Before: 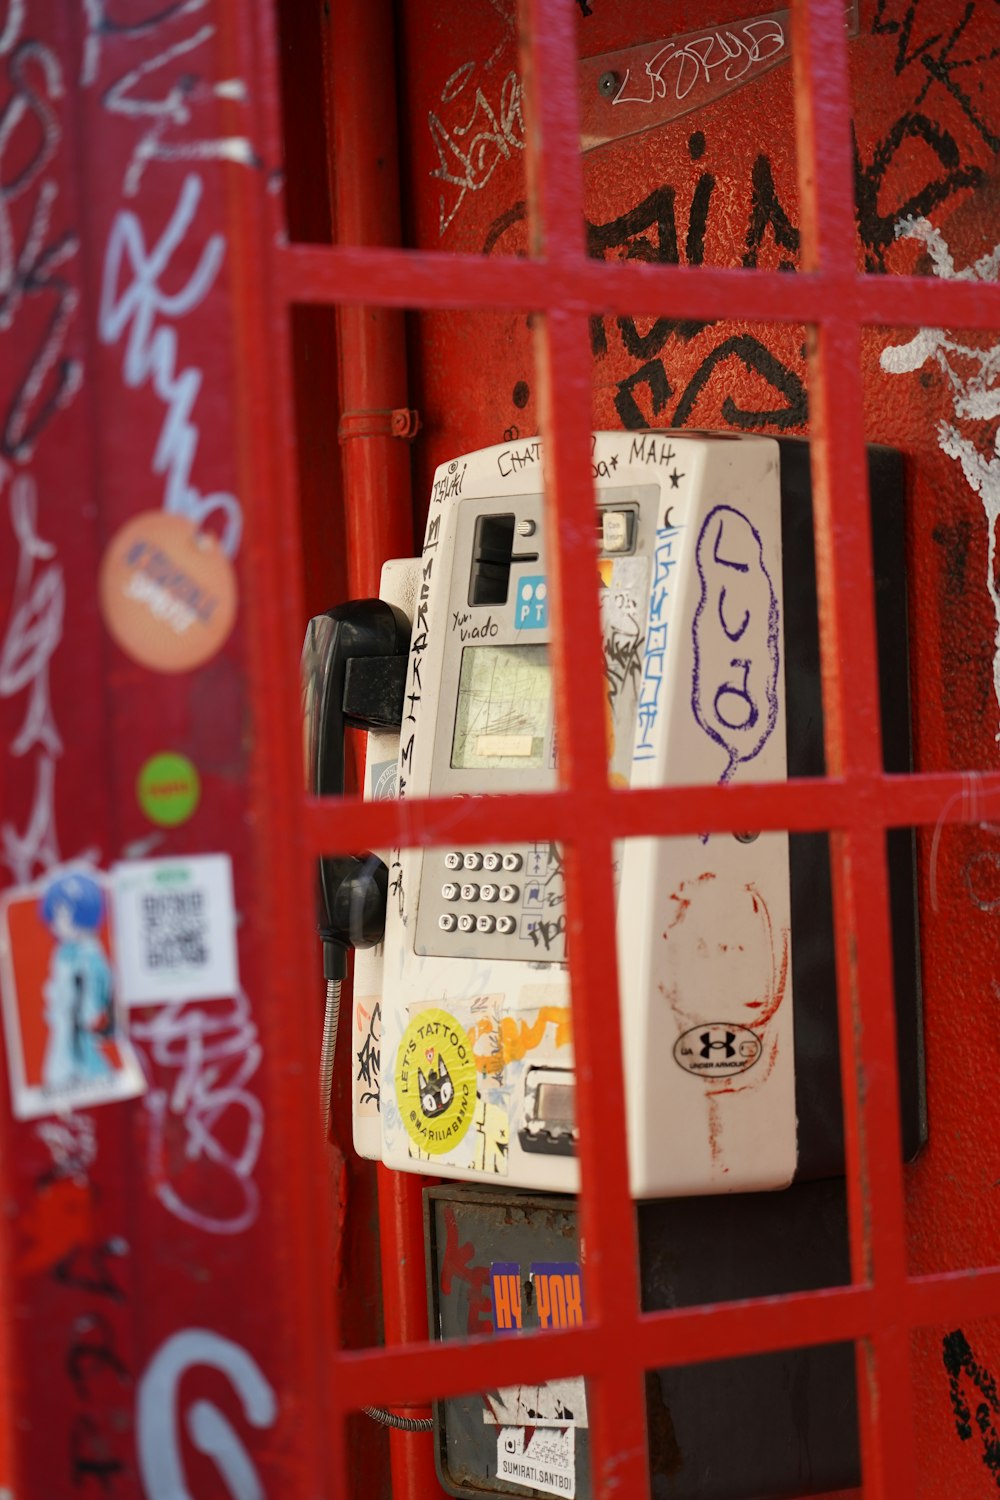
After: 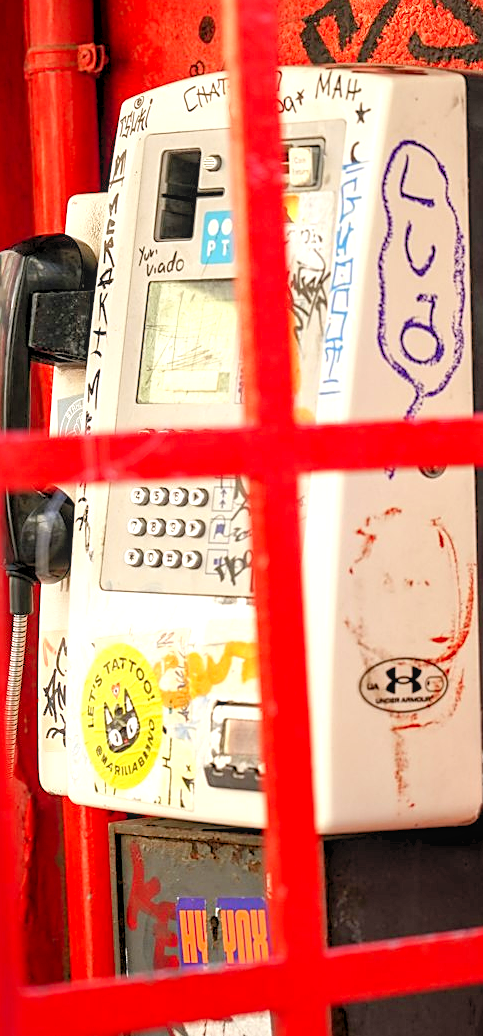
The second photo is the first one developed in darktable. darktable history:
sharpen: on, module defaults
local contrast: on, module defaults
levels: levels [0.036, 0.364, 0.827]
crop: left 31.41%, top 24.382%, right 20.289%, bottom 6.505%
